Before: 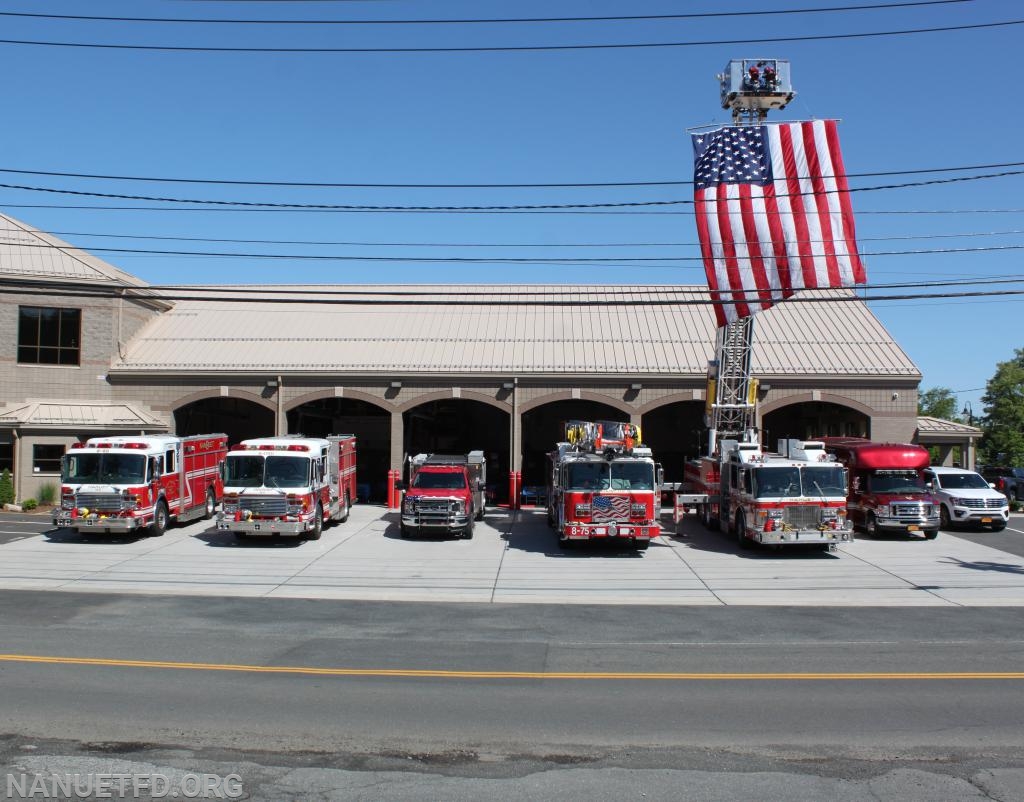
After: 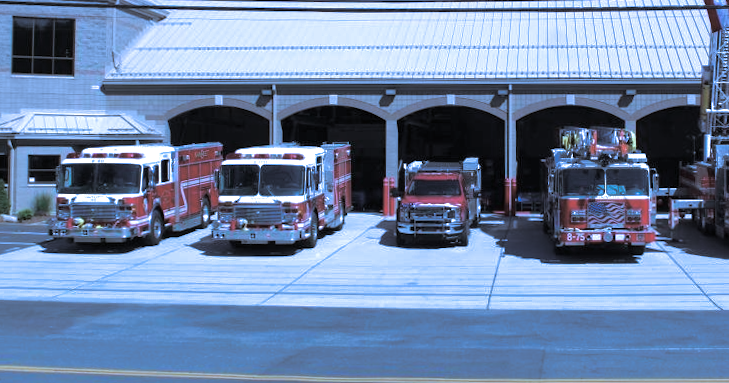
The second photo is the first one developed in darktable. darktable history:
crop: top 36.498%, right 27.964%, bottom 14.995%
color calibration: illuminant as shot in camera, x 0.442, y 0.413, temperature 2903.13 K
rotate and perspective: rotation -0.45°, automatic cropping original format, crop left 0.008, crop right 0.992, crop top 0.012, crop bottom 0.988
contrast brightness saturation: saturation -0.05
split-toning: shadows › hue 36°, shadows › saturation 0.05, highlights › hue 10.8°, highlights › saturation 0.15, compress 40%
